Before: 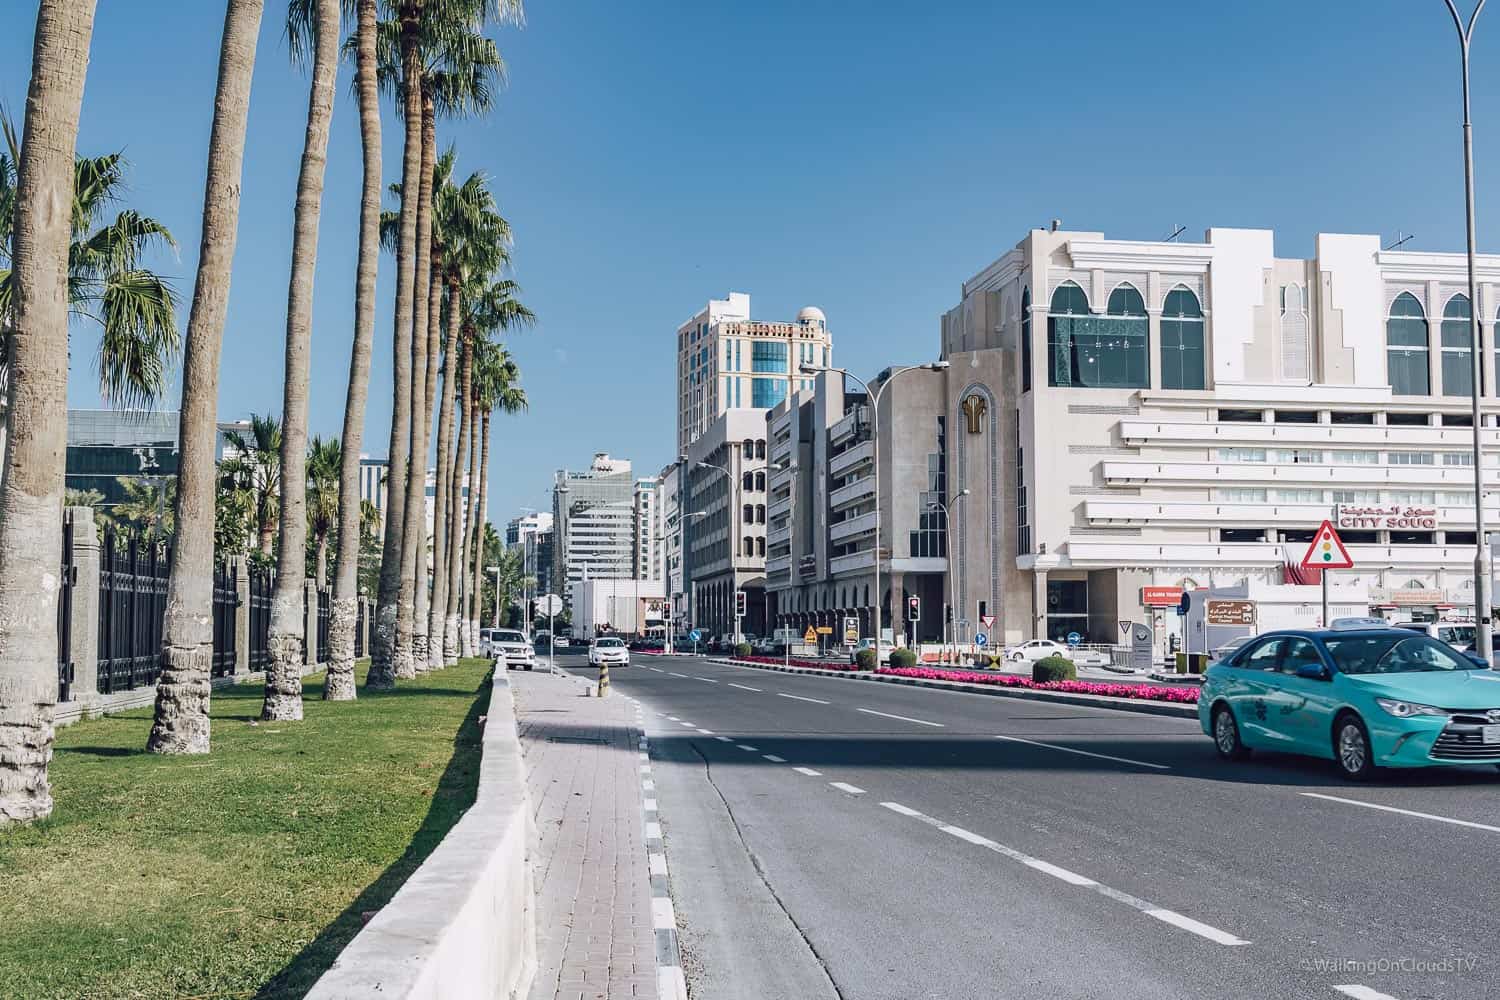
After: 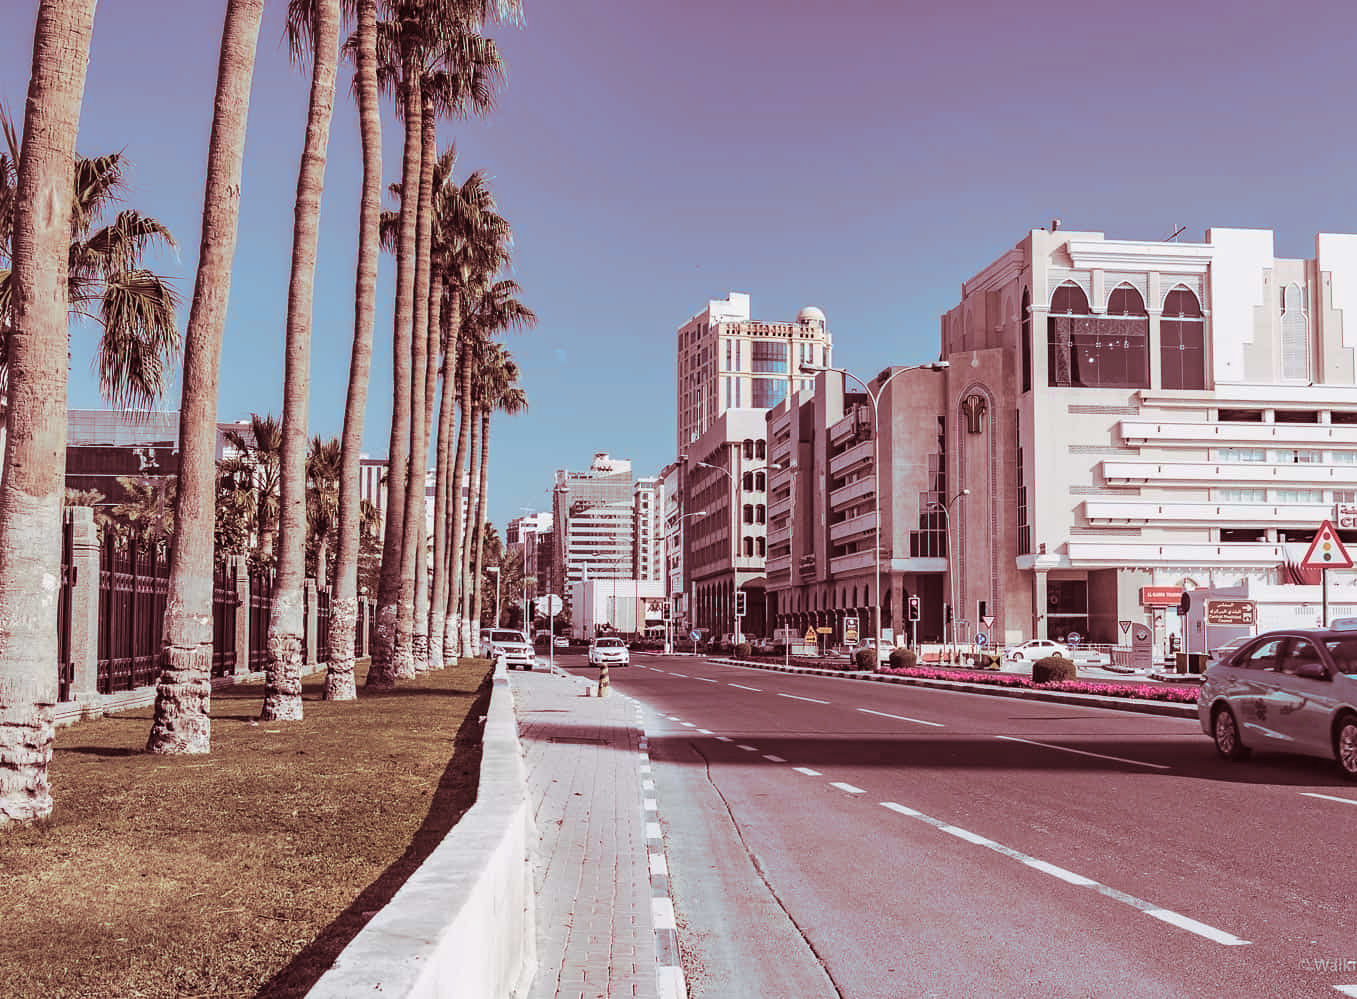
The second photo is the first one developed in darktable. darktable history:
crop: right 9.509%, bottom 0.031%
split-toning: highlights › saturation 0, balance -61.83
